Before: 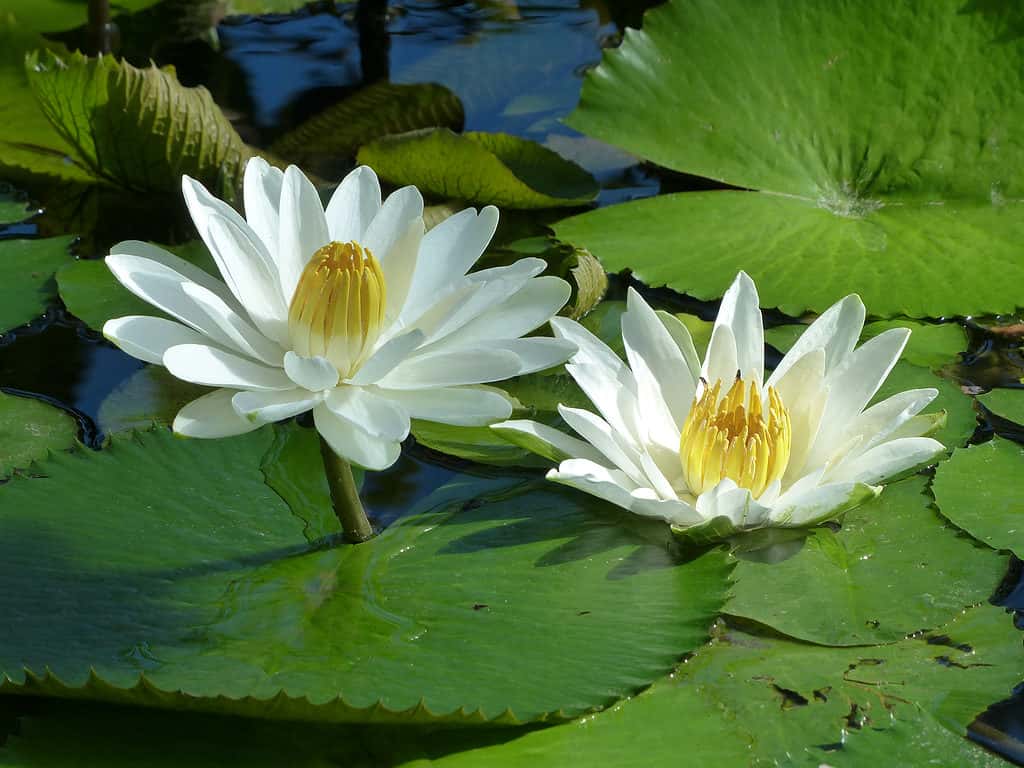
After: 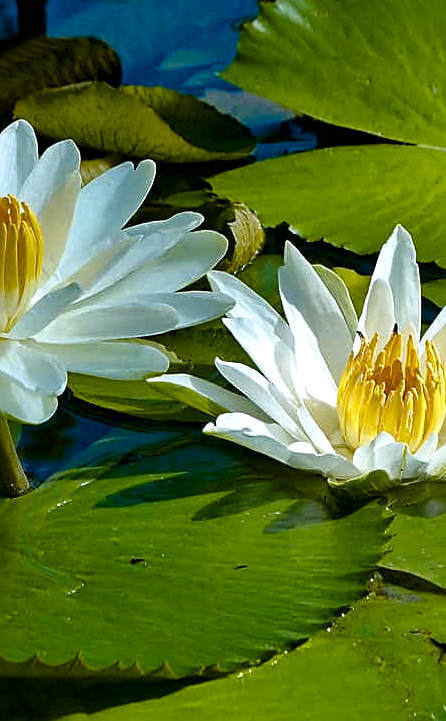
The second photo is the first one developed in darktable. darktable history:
contrast brightness saturation: contrast 0.027, brightness -0.033
sharpen: on, module defaults
crop: left 33.593%, top 6.068%, right 22.816%
local contrast: mode bilateral grid, contrast 21, coarseness 50, detail 150%, midtone range 0.2
color balance rgb: linear chroma grading › global chroma 15.309%, perceptual saturation grading › global saturation 20%, perceptual saturation grading › highlights -25.656%, perceptual saturation grading › shadows 49.53%, hue shift -10.37°
color calibration: illuminant as shot in camera, x 0.358, y 0.373, temperature 4628.91 K, saturation algorithm version 1 (2020)
haze removal: compatibility mode true, adaptive false
